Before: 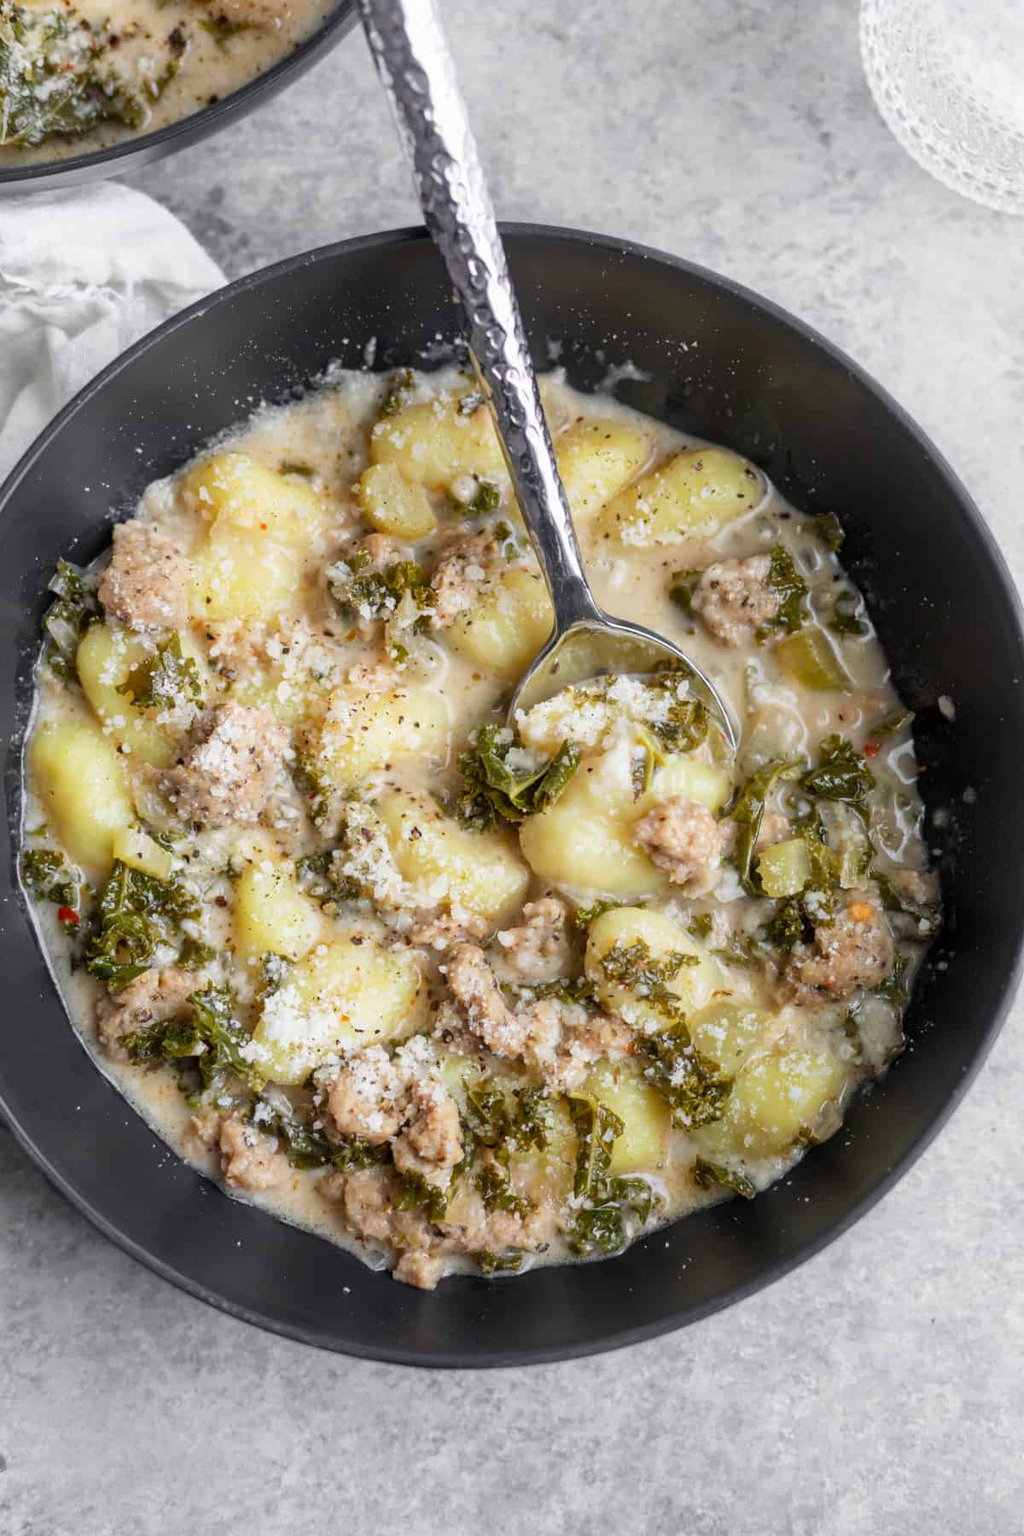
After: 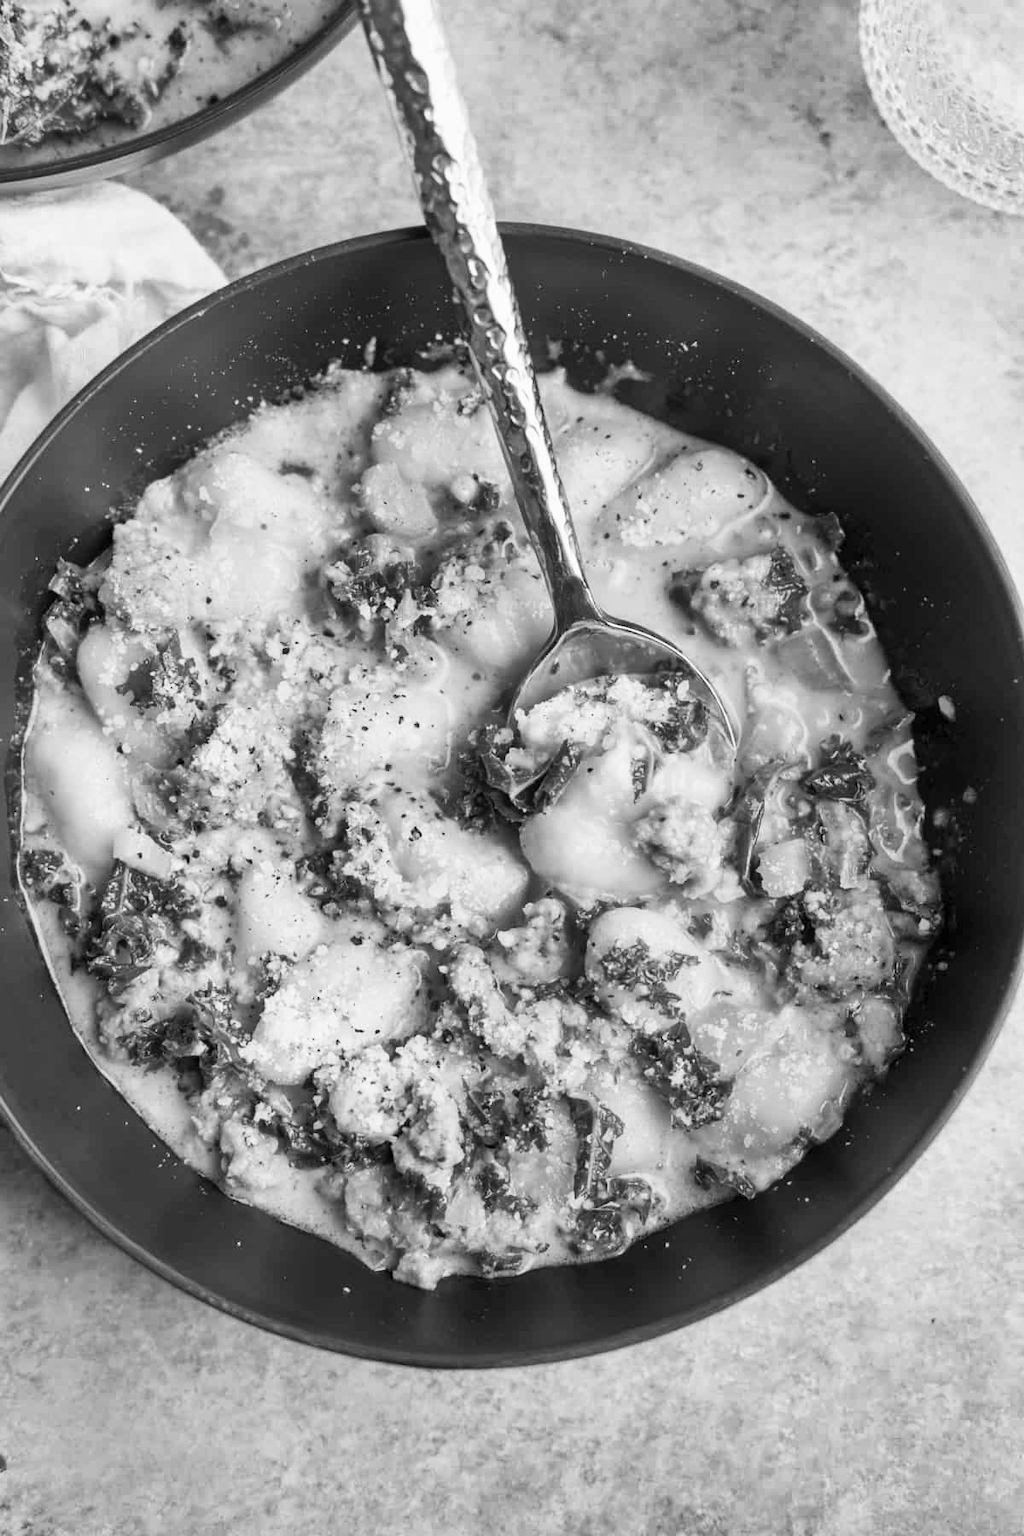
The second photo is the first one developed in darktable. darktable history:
shadows and highlights: radius 100.41, shadows 50.55, highlights -64.36, highlights color adjustment 49.82%, soften with gaussian
contrast brightness saturation: contrast 0.2, brightness 0.15, saturation 0.14
white balance: red 0.925, blue 1.046
monochrome: on, module defaults
